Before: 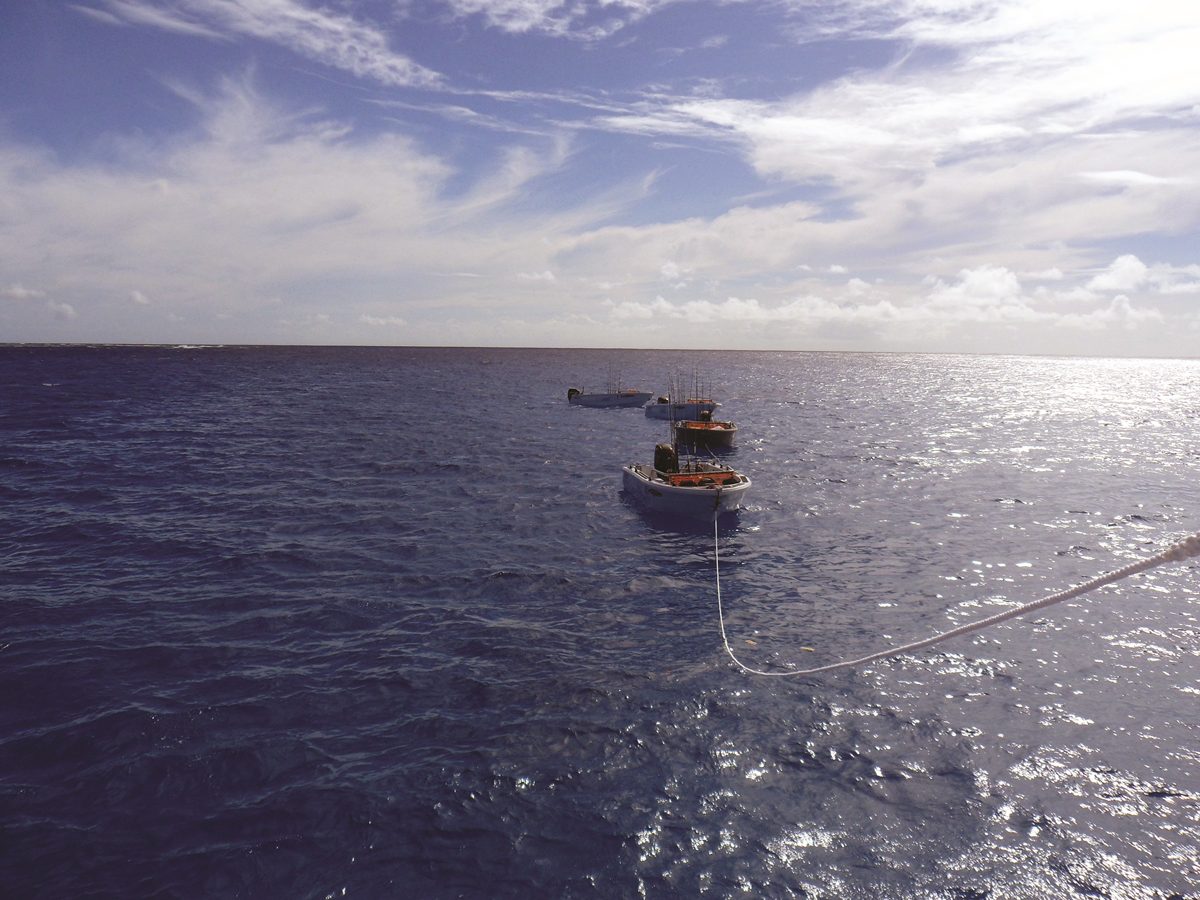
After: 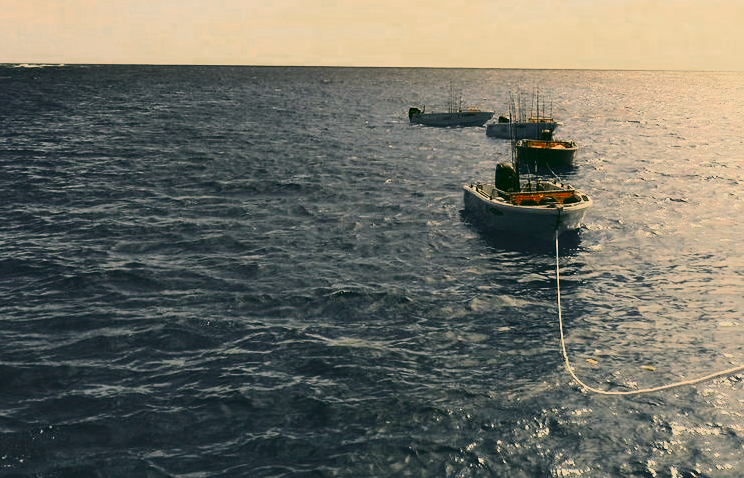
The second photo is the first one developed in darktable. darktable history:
exposure: black level correction 0, exposure 0.7 EV, compensate exposure bias true, compensate highlight preservation false
crop: left 13.312%, top 31.28%, right 24.627%, bottom 15.582%
color correction: highlights a* 5.62, highlights b* 33.57, shadows a* -25.86, shadows b* 4.02
color zones: curves: ch0 [(0, 0.48) (0.209, 0.398) (0.305, 0.332) (0.429, 0.493) (0.571, 0.5) (0.714, 0.5) (0.857, 0.5) (1, 0.48)]; ch1 [(0, 0.736) (0.143, 0.625) (0.225, 0.371) (0.429, 0.256) (0.571, 0.241) (0.714, 0.213) (0.857, 0.48) (1, 0.736)]; ch2 [(0, 0.448) (0.143, 0.498) (0.286, 0.5) (0.429, 0.5) (0.571, 0.5) (0.714, 0.5) (0.857, 0.5) (1, 0.448)]
contrast brightness saturation: contrast 0.4, brightness 0.05, saturation 0.25
shadows and highlights: shadows 37.27, highlights -28.18, soften with gaussian
filmic rgb: black relative exposure -9.5 EV, white relative exposure 3.02 EV, hardness 6.12
